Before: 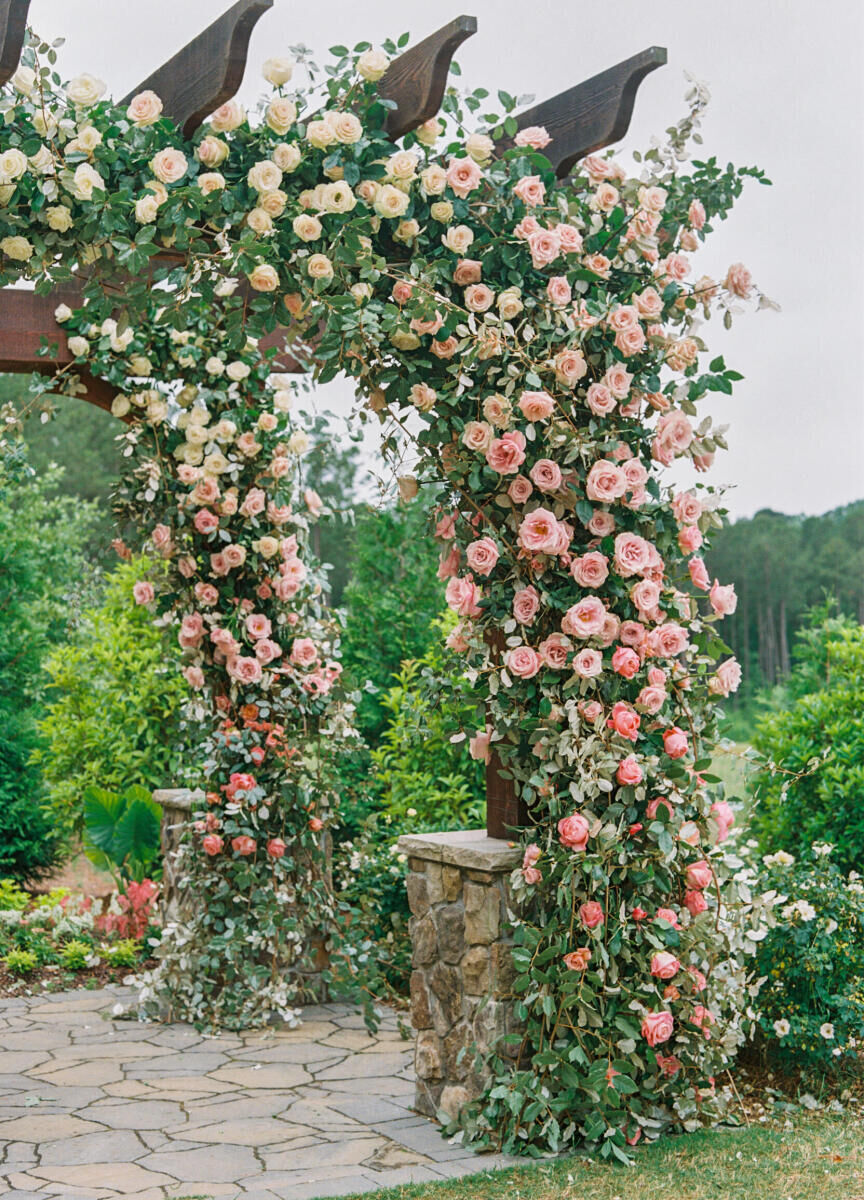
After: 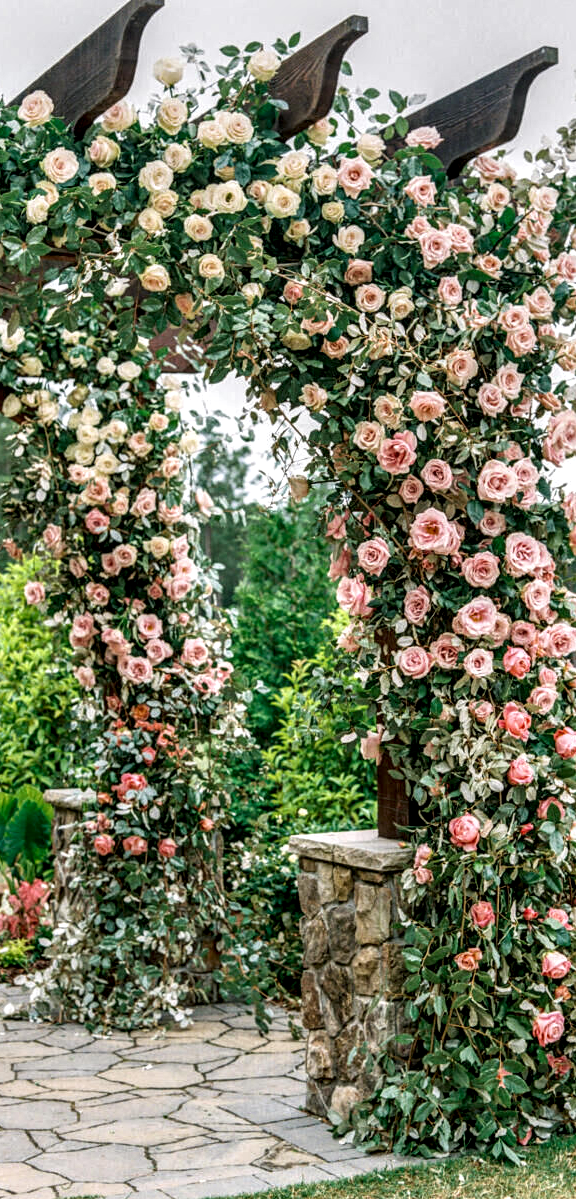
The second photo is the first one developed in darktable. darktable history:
crop and rotate: left 12.714%, right 20.598%
local contrast: highlights 18%, detail 186%
